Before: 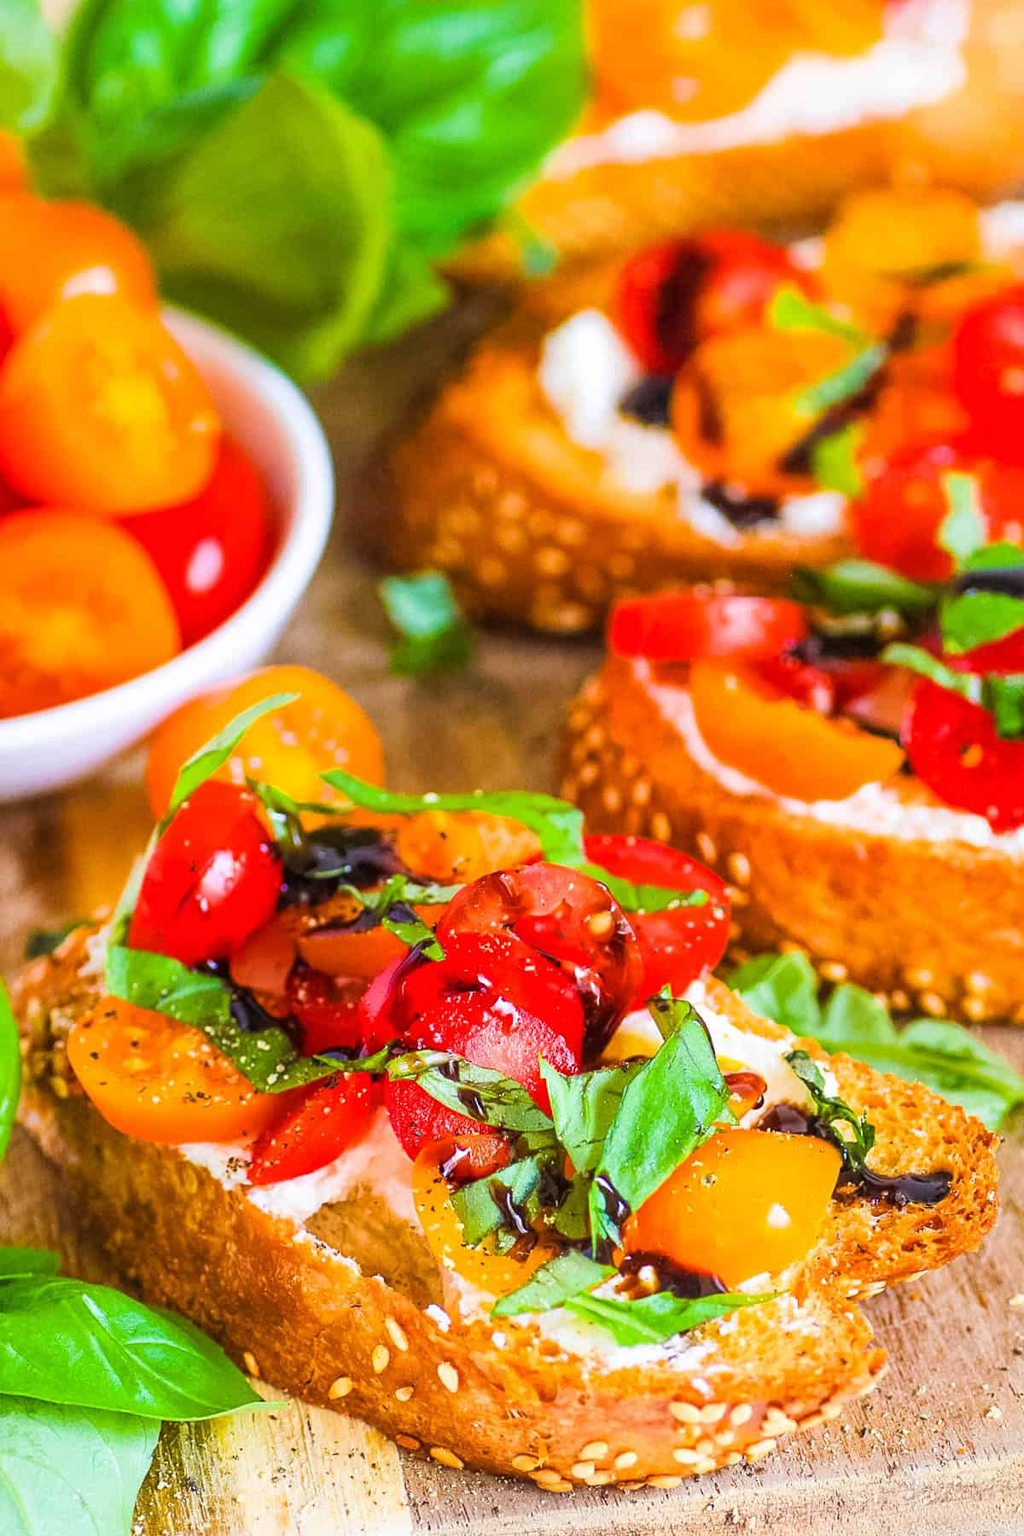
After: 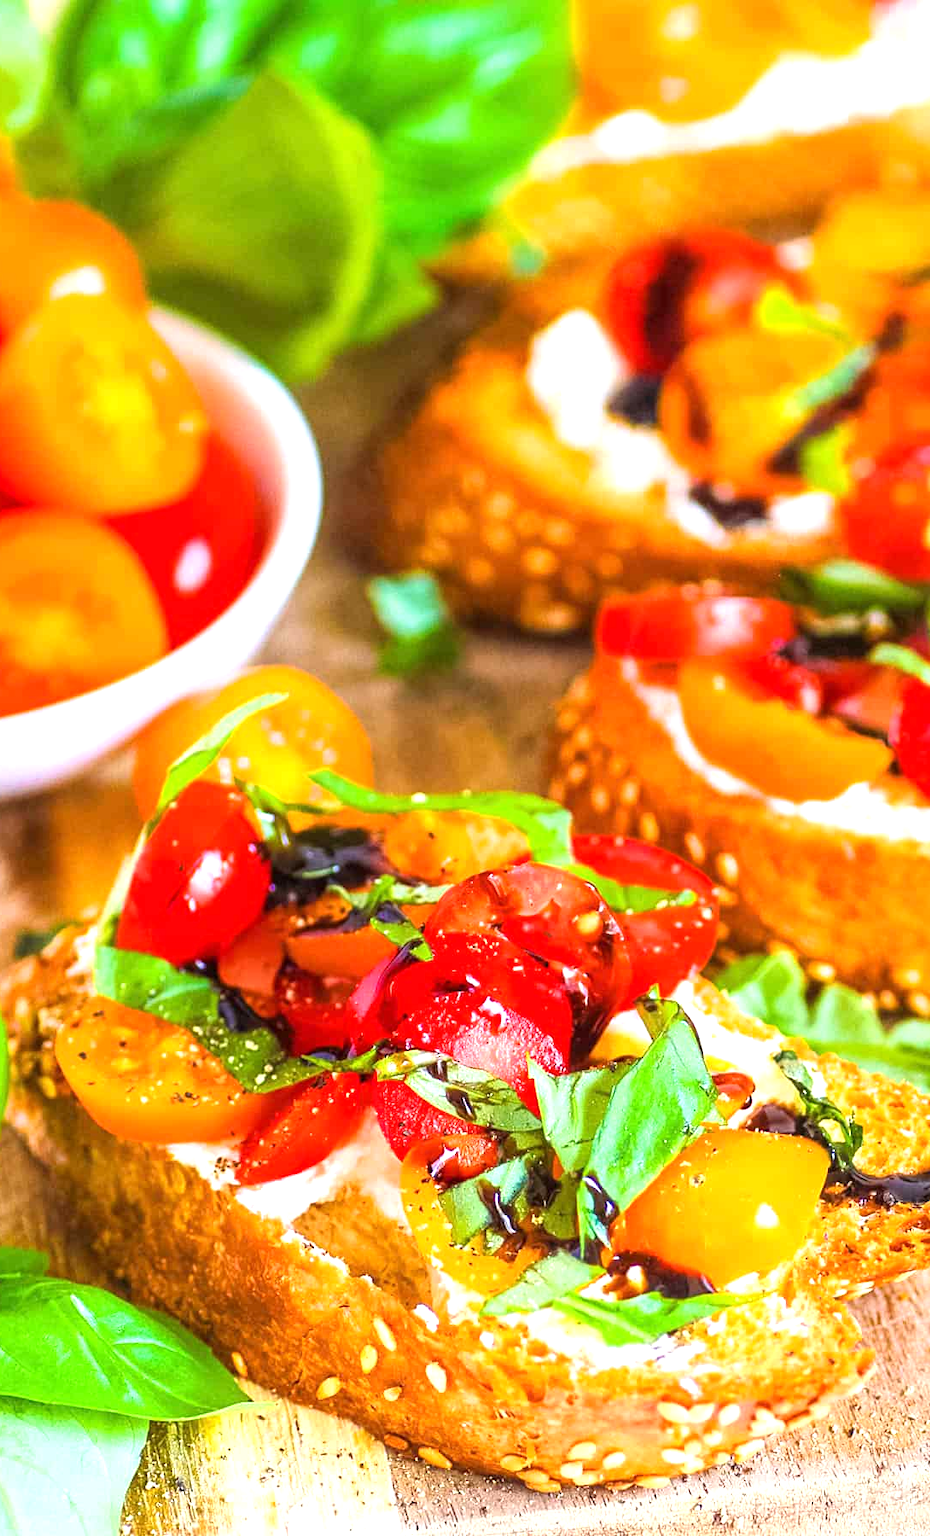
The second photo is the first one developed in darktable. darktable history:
exposure: exposure 0.607 EV, compensate exposure bias true
crop and rotate: left 1.229%, right 7.915%
